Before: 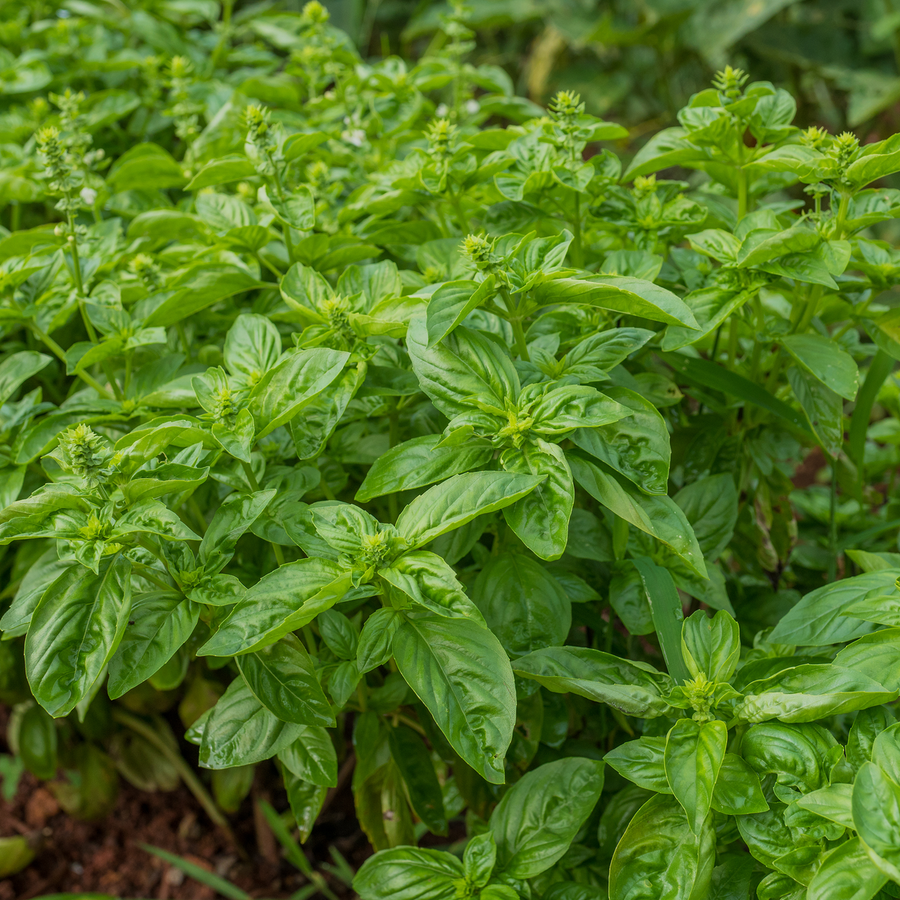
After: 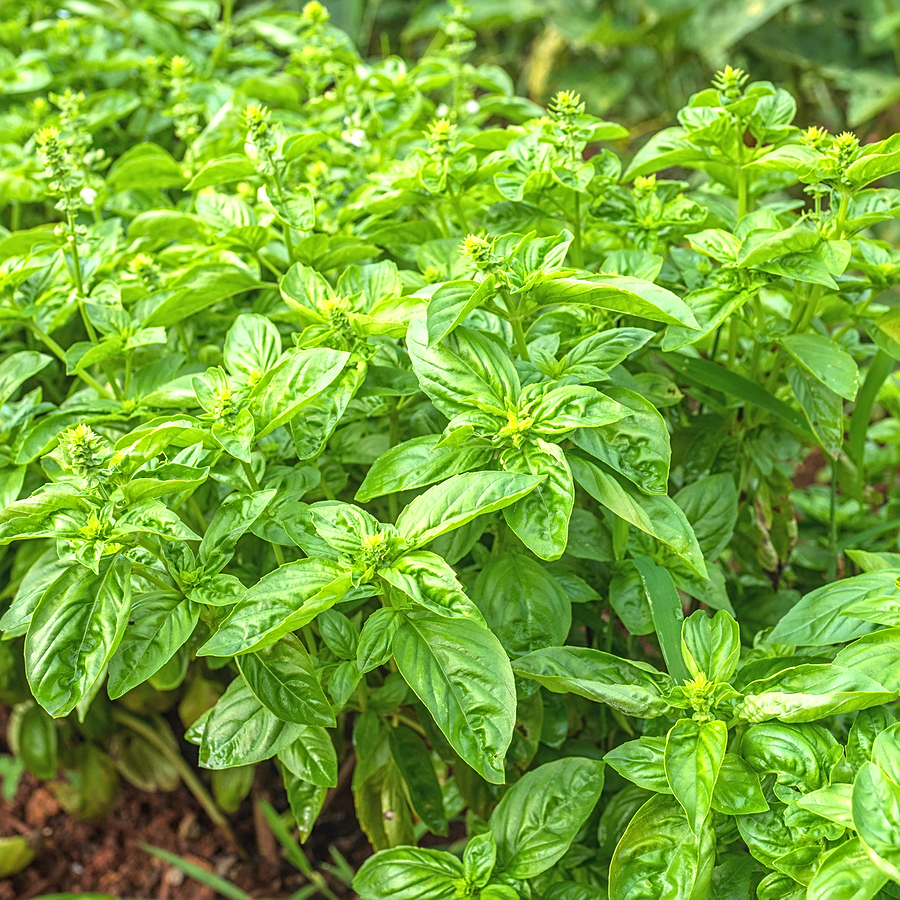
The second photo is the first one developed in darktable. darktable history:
local contrast: detail 109%
sharpen: on, module defaults
exposure: black level correction -0.002, exposure 1.109 EV, compensate exposure bias true, compensate highlight preservation false
